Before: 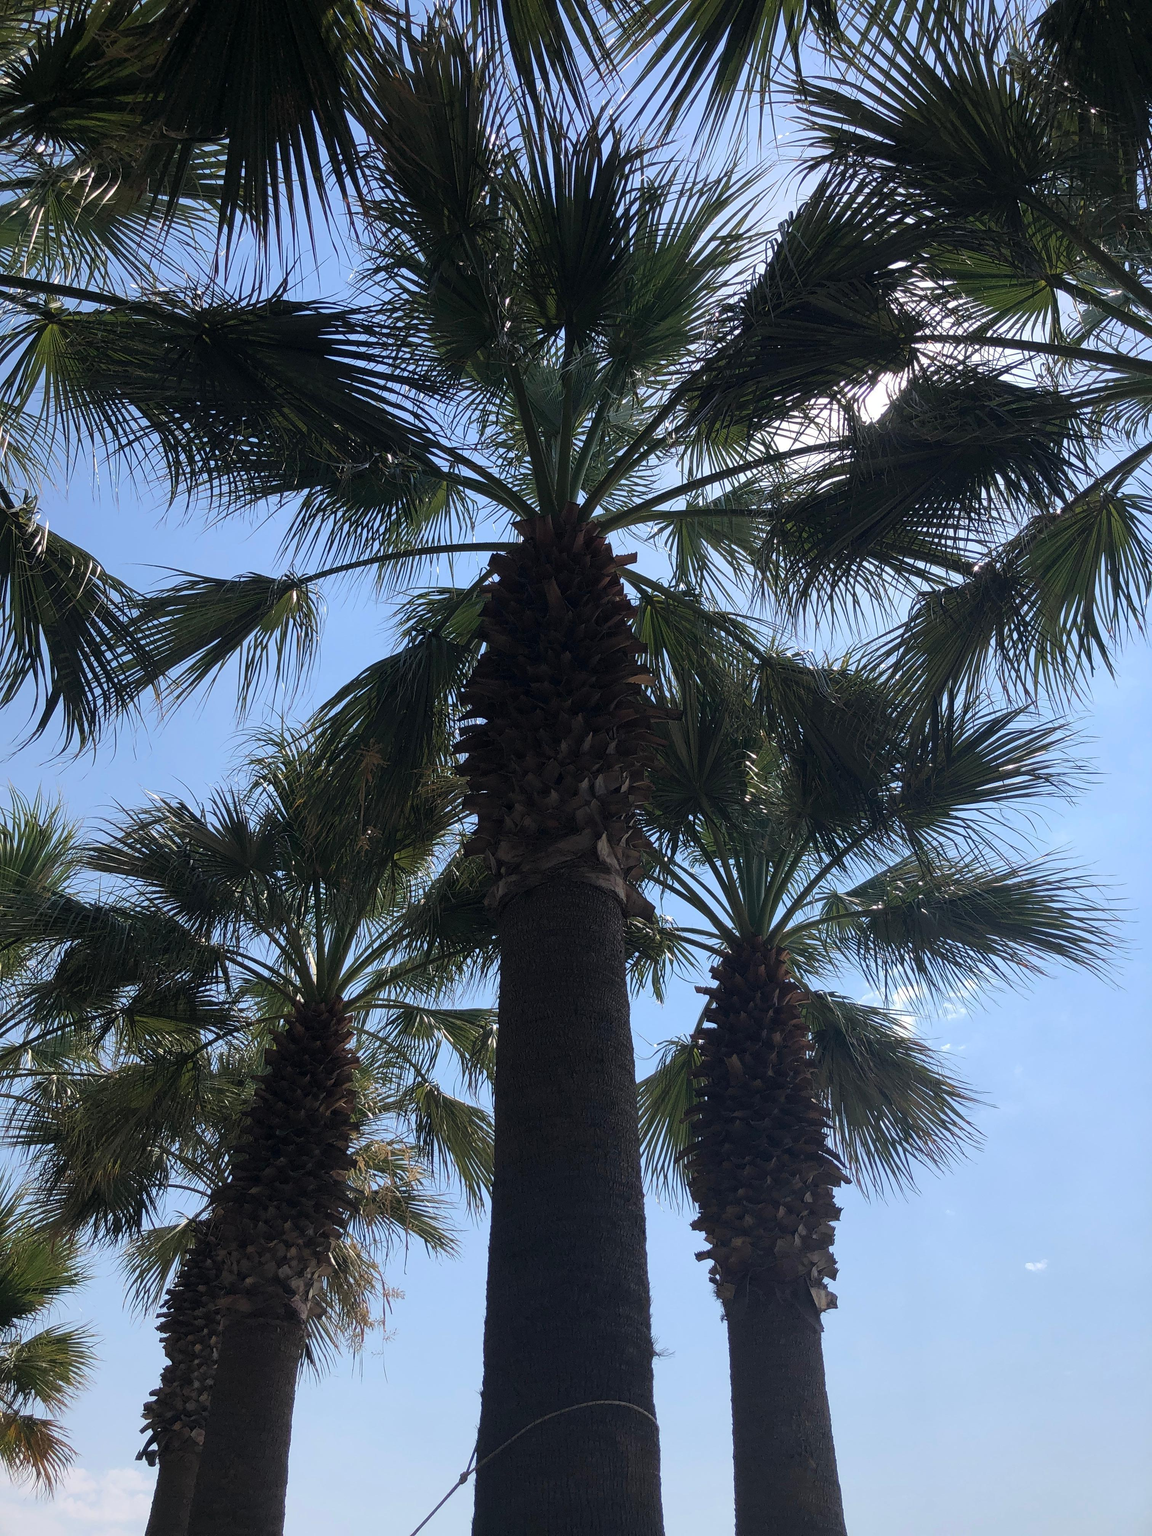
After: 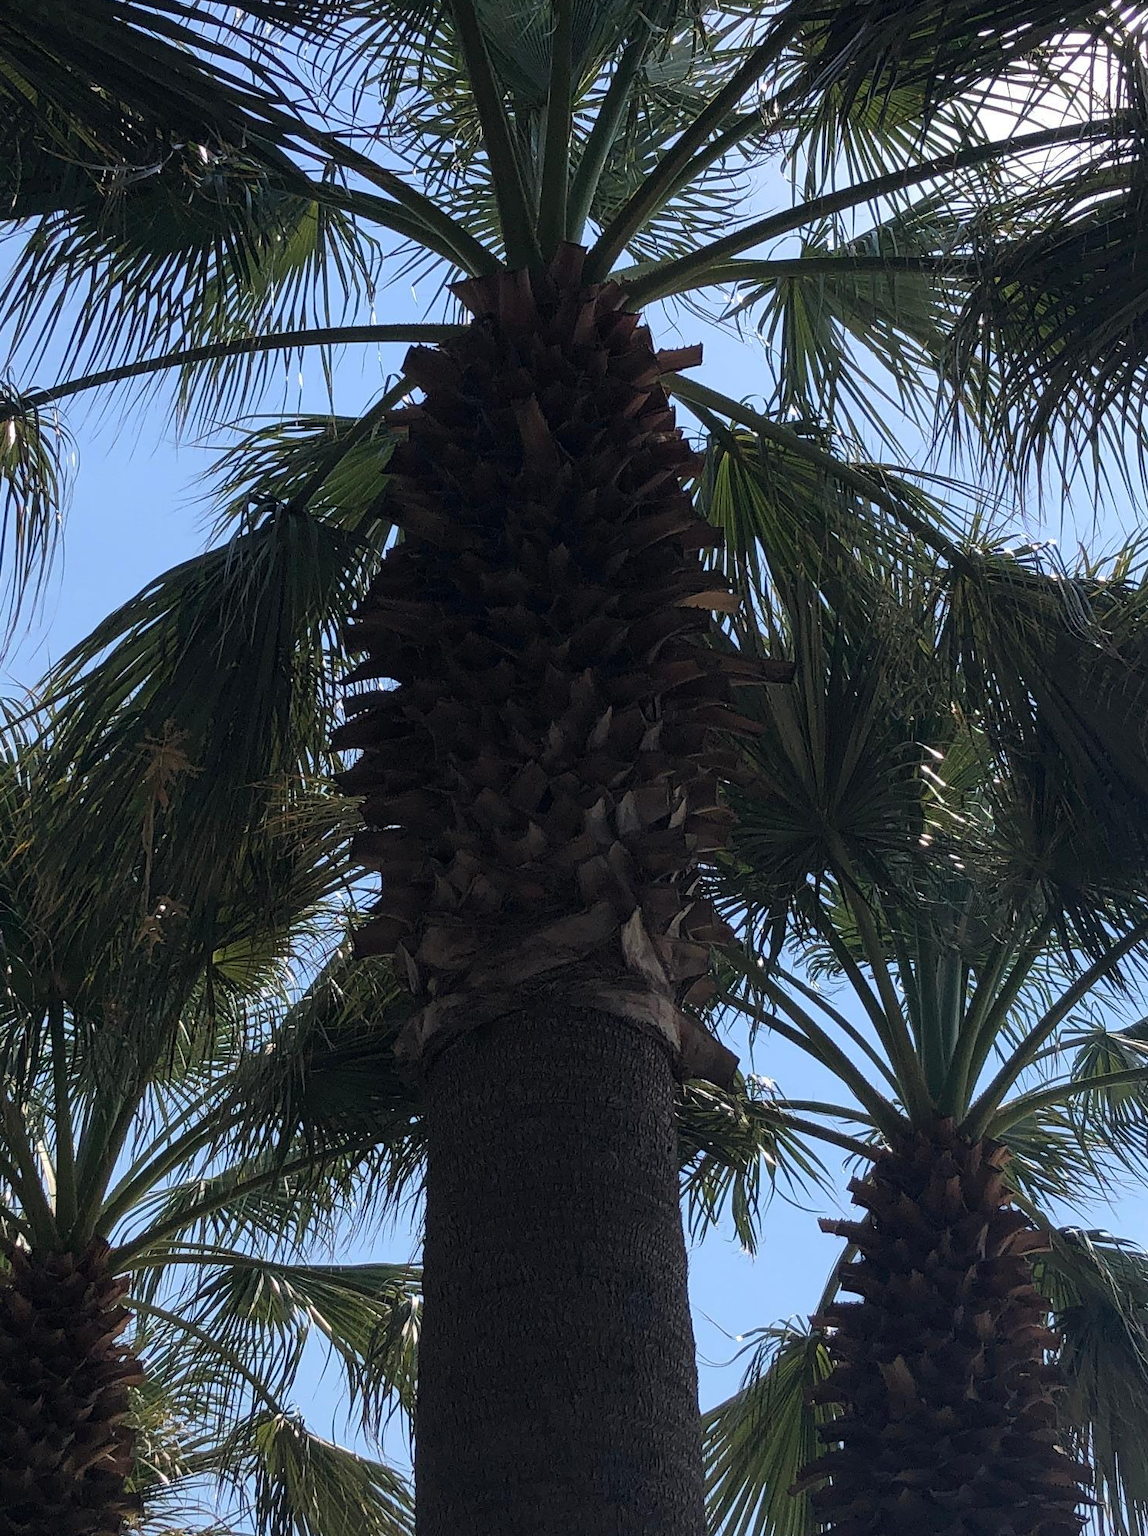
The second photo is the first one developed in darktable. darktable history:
crop: left 25.097%, top 24.864%, right 25.418%, bottom 25.526%
